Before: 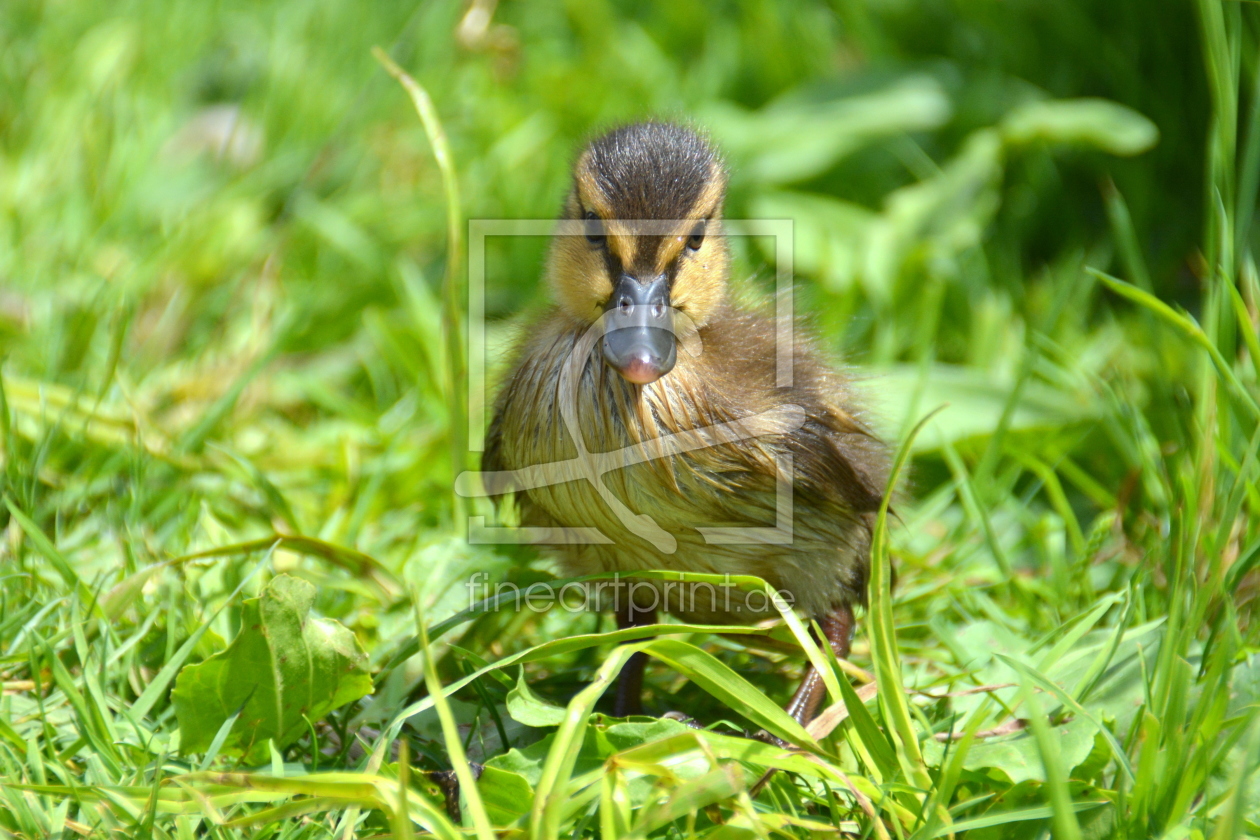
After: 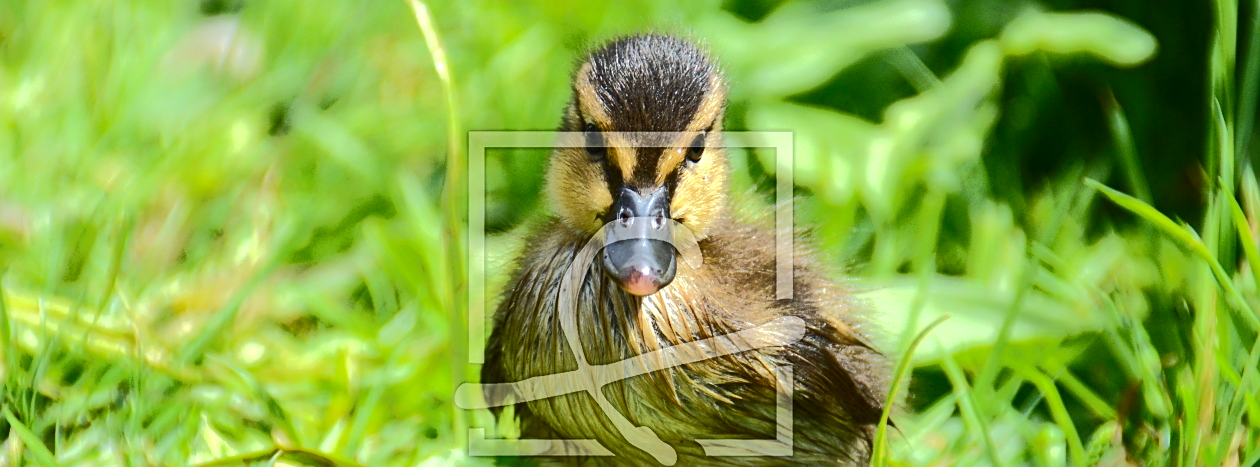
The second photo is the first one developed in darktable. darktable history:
crop and rotate: top 10.56%, bottom 33.775%
sharpen: amount 0.491
tone curve: curves: ch0 [(0, 0) (0.003, 0.015) (0.011, 0.019) (0.025, 0.025) (0.044, 0.039) (0.069, 0.053) (0.1, 0.076) (0.136, 0.107) (0.177, 0.143) (0.224, 0.19) (0.277, 0.253) (0.335, 0.32) (0.399, 0.412) (0.468, 0.524) (0.543, 0.668) (0.623, 0.717) (0.709, 0.769) (0.801, 0.82) (0.898, 0.865) (1, 1)], color space Lab, independent channels, preserve colors none
contrast brightness saturation: contrast 0.069, brightness -0.129, saturation 0.055
exposure: exposure 0.238 EV, compensate highlight preservation false
